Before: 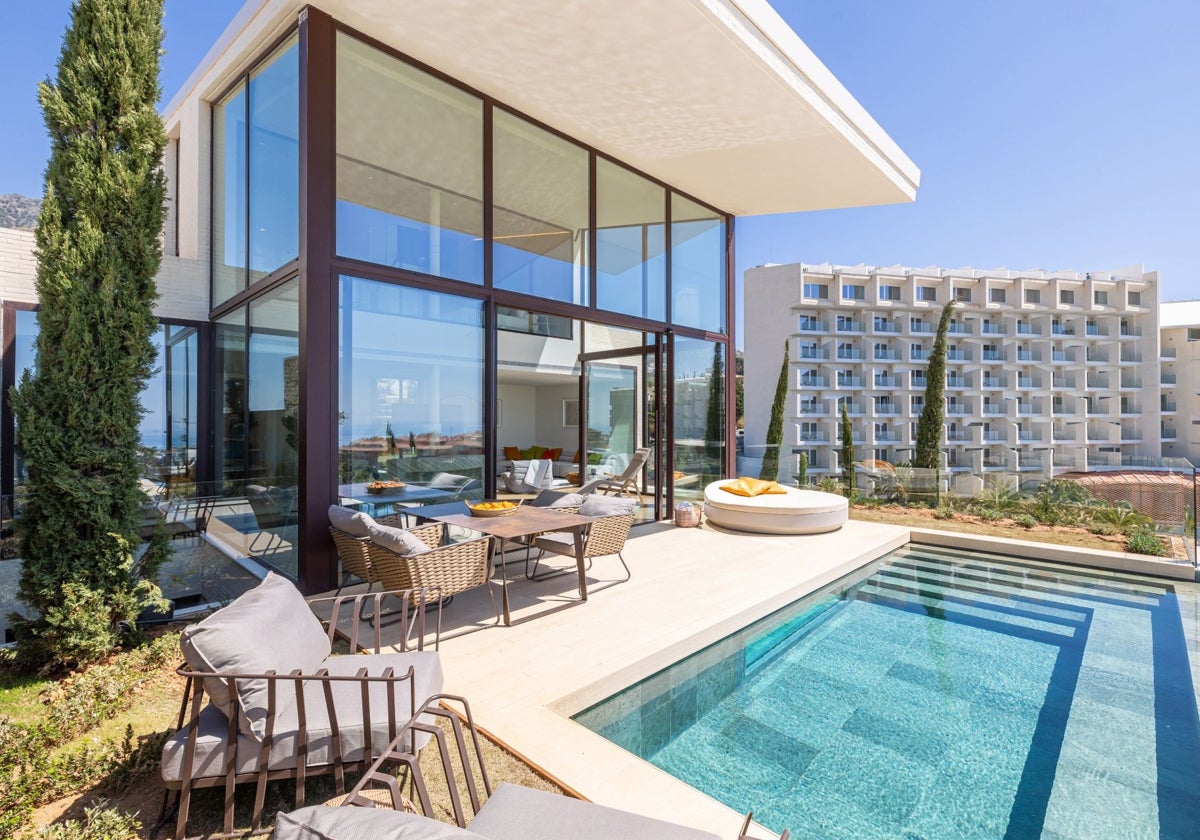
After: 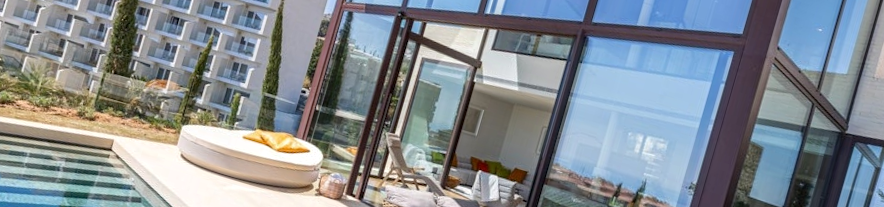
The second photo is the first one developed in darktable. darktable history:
local contrast: highlights 100%, shadows 100%, detail 120%, midtone range 0.2
crop and rotate: angle 16.12°, top 30.835%, bottom 35.653%
